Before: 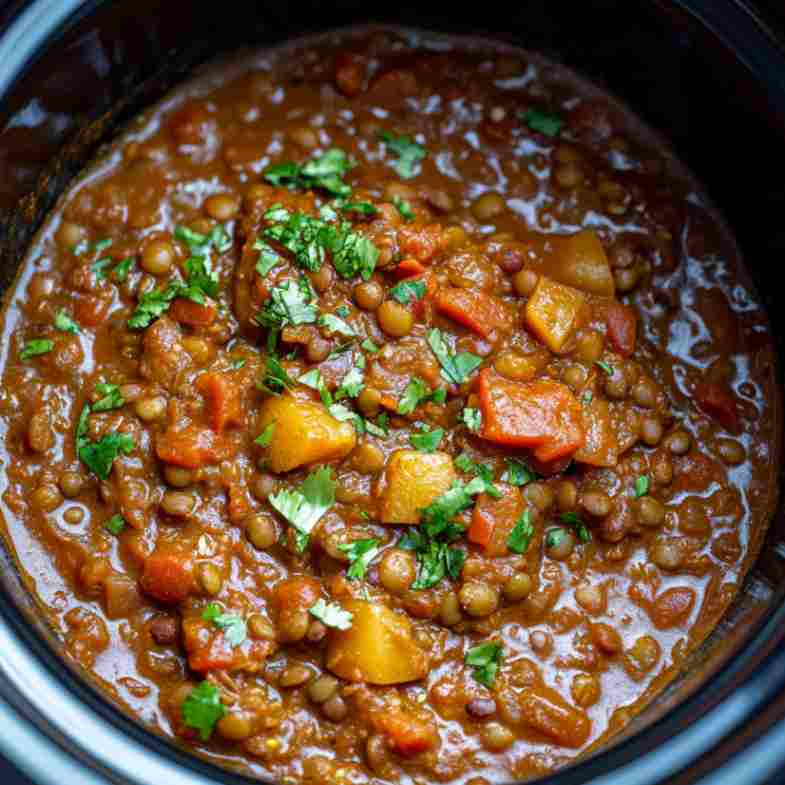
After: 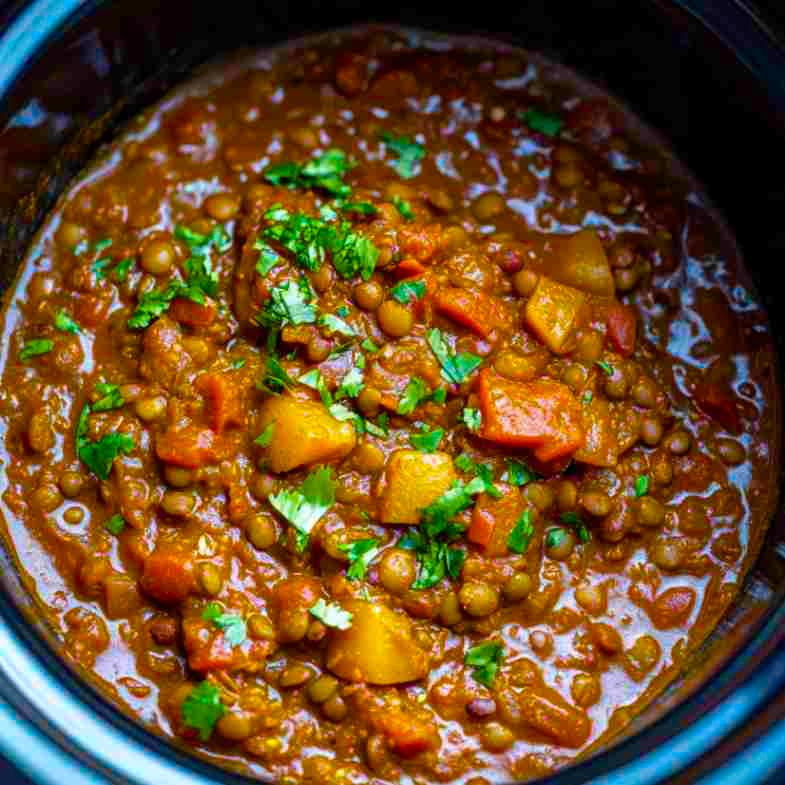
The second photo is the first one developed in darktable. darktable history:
color balance rgb: shadows lift › luminance 0.893%, shadows lift › chroma 0.262%, shadows lift › hue 19.48°, perceptual saturation grading › global saturation 31.169%, global vibrance 43.083%
